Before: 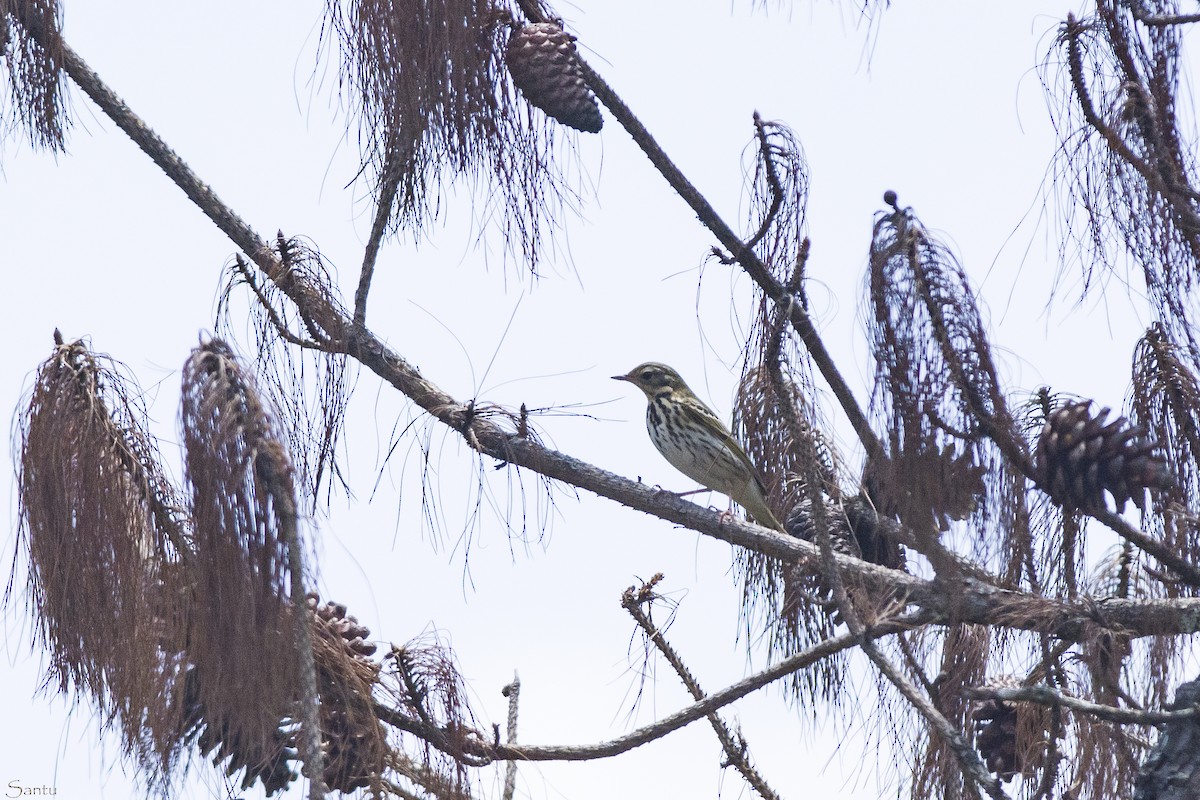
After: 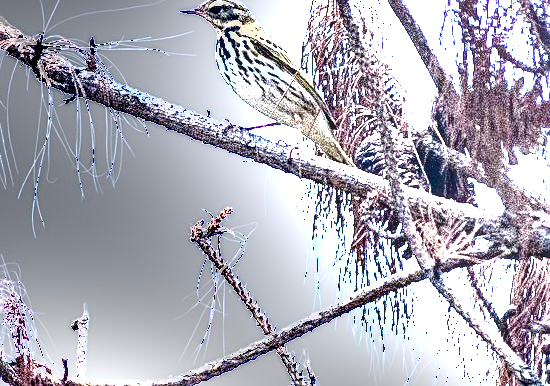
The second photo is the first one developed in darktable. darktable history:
sharpen: on, module defaults
exposure: black level correction 0, exposure 1.9 EV, compensate highlight preservation false
color balance rgb: perceptual saturation grading › global saturation 25%, perceptual saturation grading › highlights -50%, perceptual saturation grading › shadows 30%, perceptual brilliance grading › global brilliance 12%, global vibrance 20%
local contrast: highlights 59%, detail 145%
crop: left 35.976%, top 45.819%, right 18.162%, bottom 5.807%
shadows and highlights: shadows 32, highlights -32, soften with gaussian
tone equalizer: -8 EV -0.417 EV, -7 EV -0.389 EV, -6 EV -0.333 EV, -5 EV -0.222 EV, -3 EV 0.222 EV, -2 EV 0.333 EV, -1 EV 0.389 EV, +0 EV 0.417 EV, edges refinement/feathering 500, mask exposure compensation -1.57 EV, preserve details no
levels: levels [0, 0.476, 0.951]
